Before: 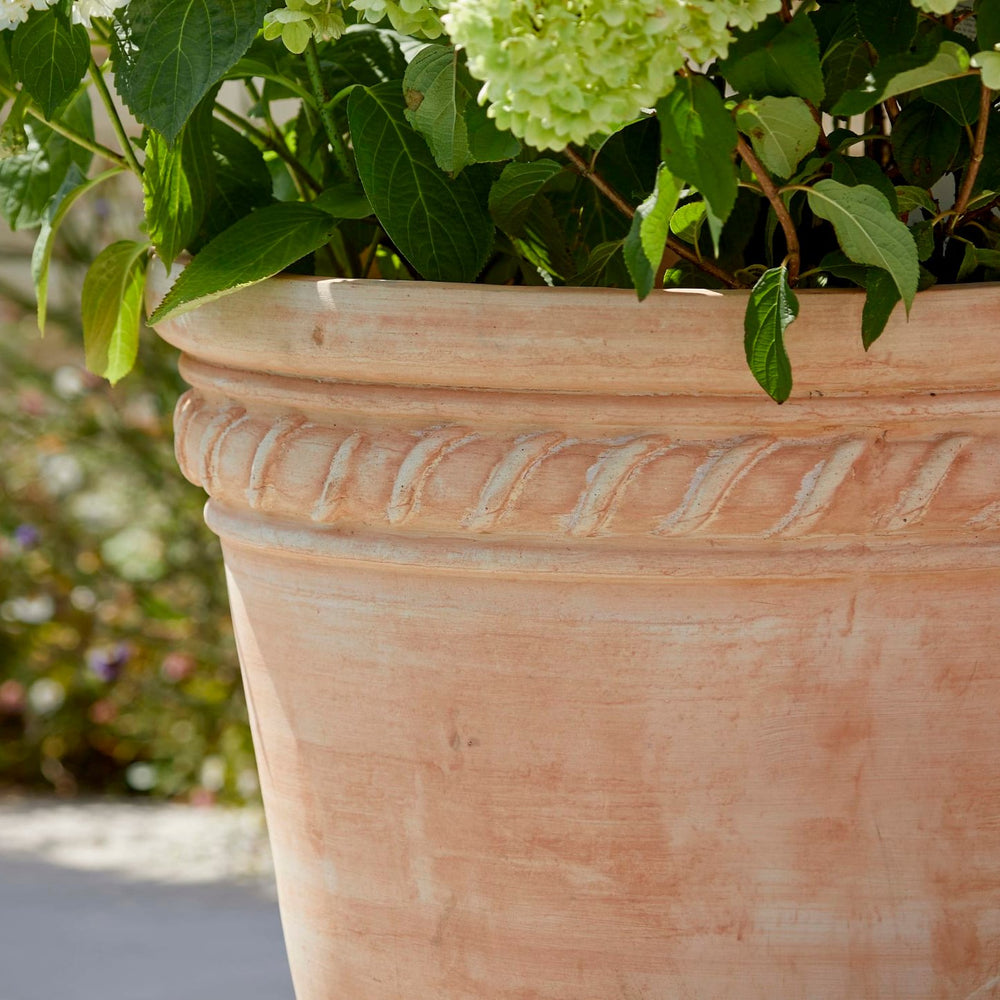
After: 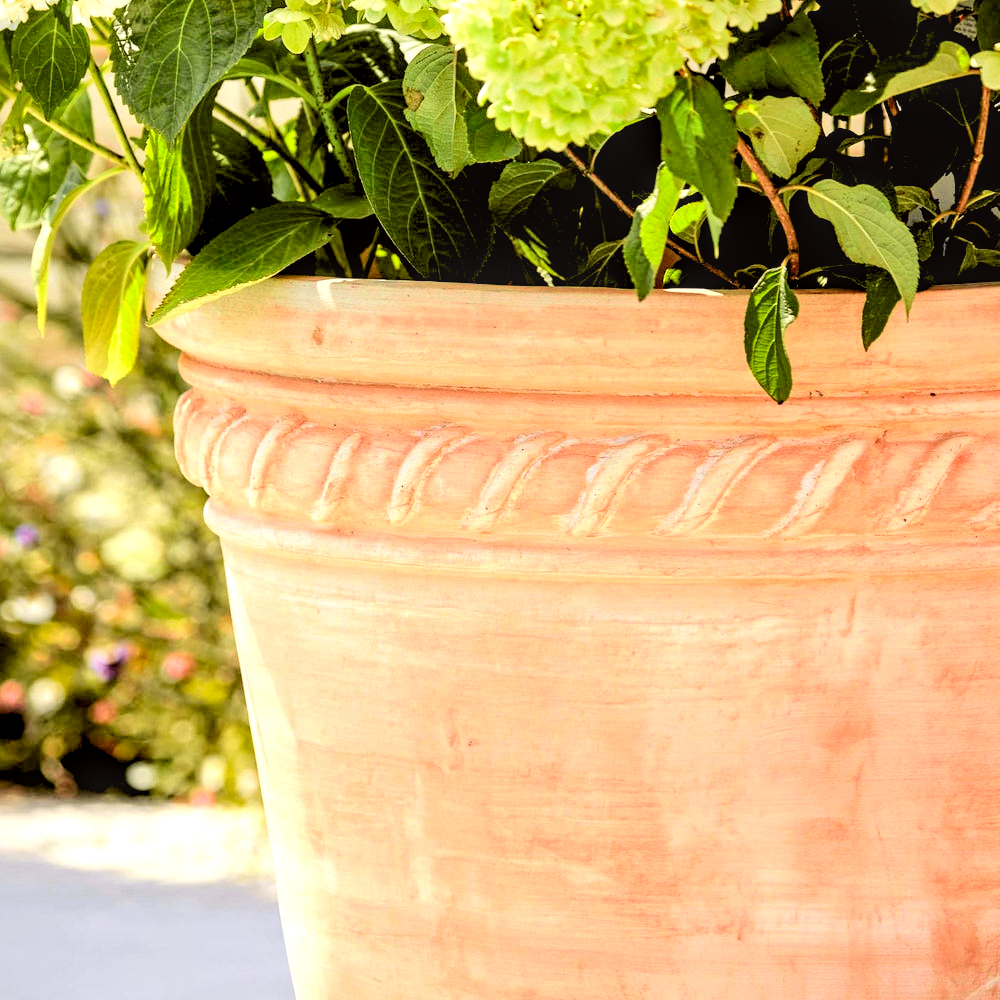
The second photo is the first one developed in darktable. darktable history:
white balance: emerald 1
color balance: contrast -0.5%
exposure: black level correction 0, exposure 1.2 EV, compensate exposure bias true, compensate highlight preservation false
tone curve: curves: ch0 [(0, 0) (0.239, 0.248) (0.508, 0.606) (0.826, 0.855) (1, 0.945)]; ch1 [(0, 0) (0.401, 0.42) (0.442, 0.47) (0.492, 0.498) (0.511, 0.516) (0.555, 0.586) (0.681, 0.739) (1, 1)]; ch2 [(0, 0) (0.411, 0.433) (0.5, 0.504) (0.545, 0.574) (1, 1)], color space Lab, independent channels, preserve colors none
local contrast: detail 130%
rgb levels: levels [[0.034, 0.472, 0.904], [0, 0.5, 1], [0, 0.5, 1]]
